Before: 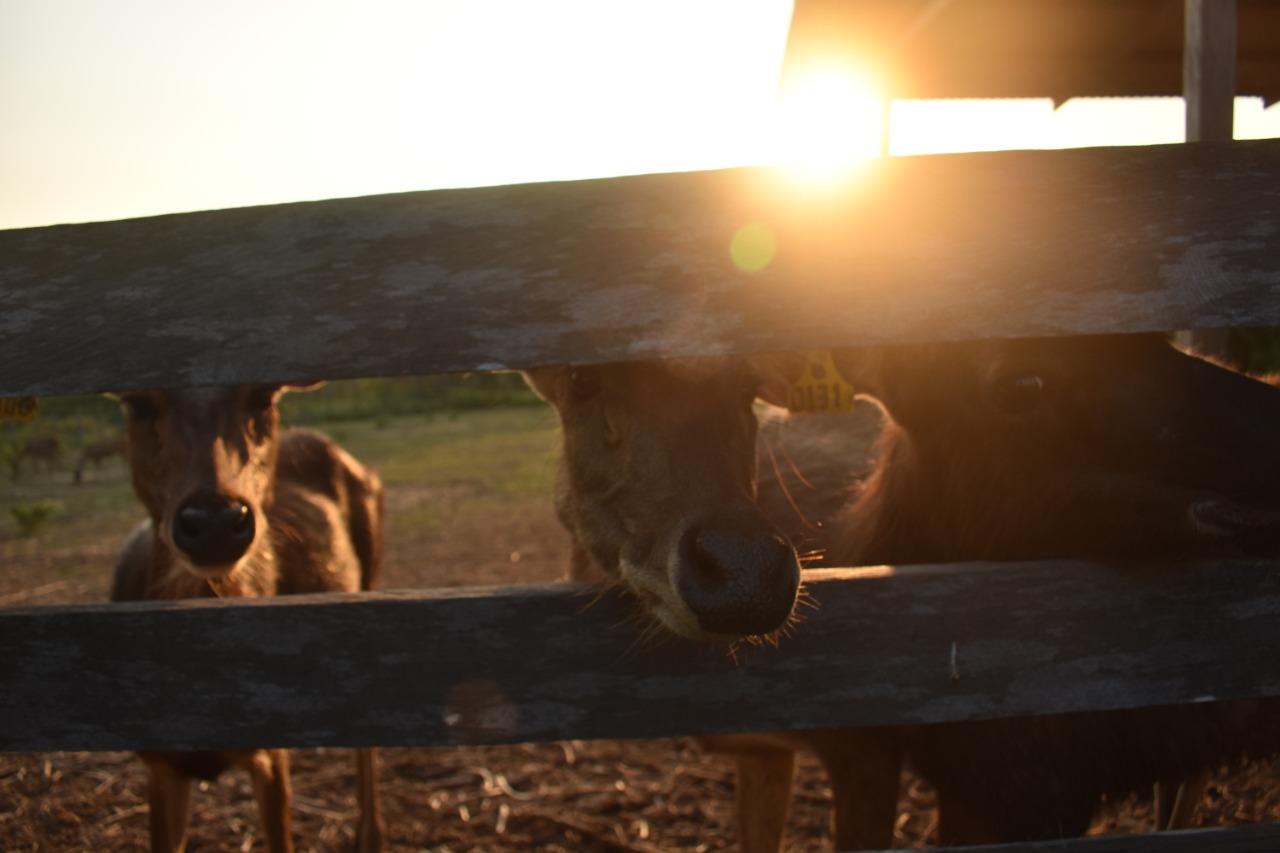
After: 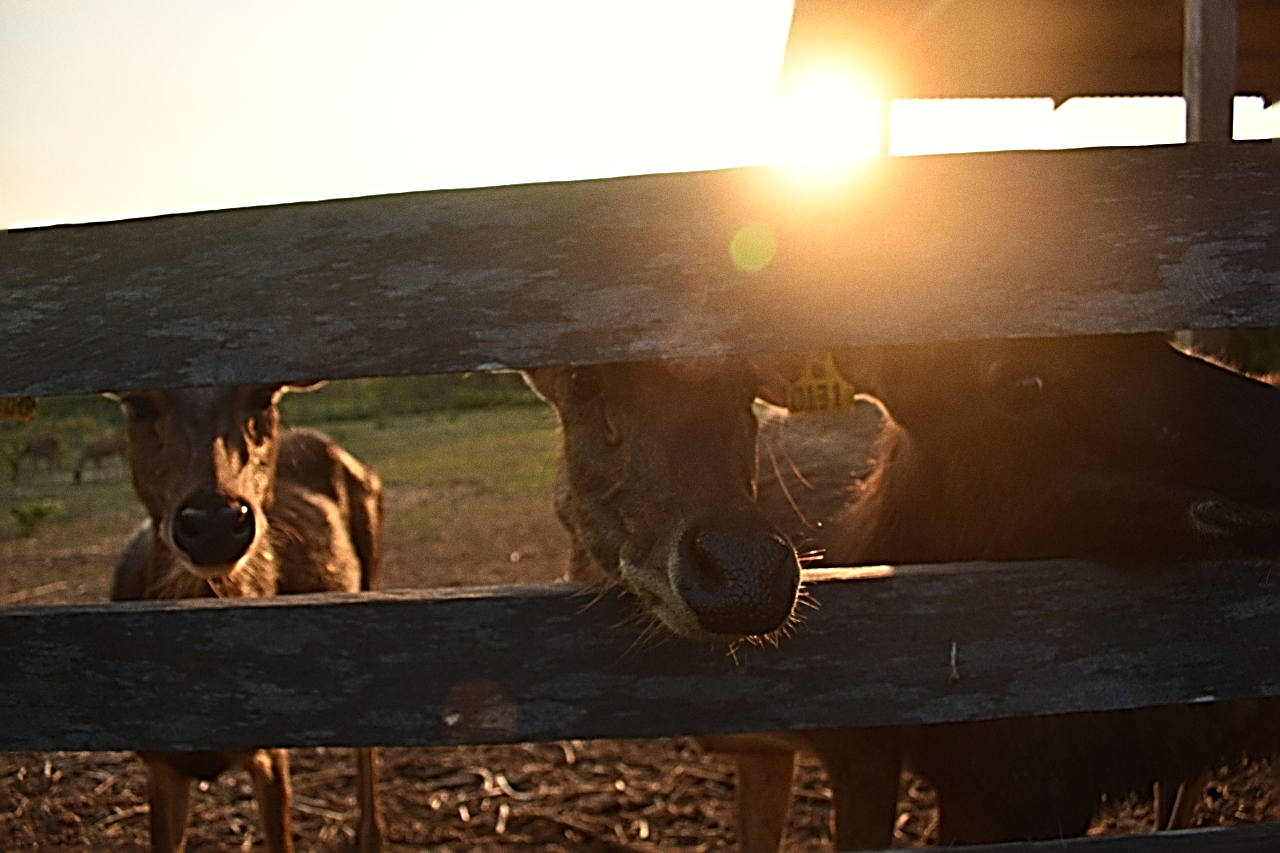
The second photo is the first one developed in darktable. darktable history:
white balance: red 1.009, blue 0.985
sharpen: radius 3.158, amount 1.731
grain: coarseness 0.09 ISO
